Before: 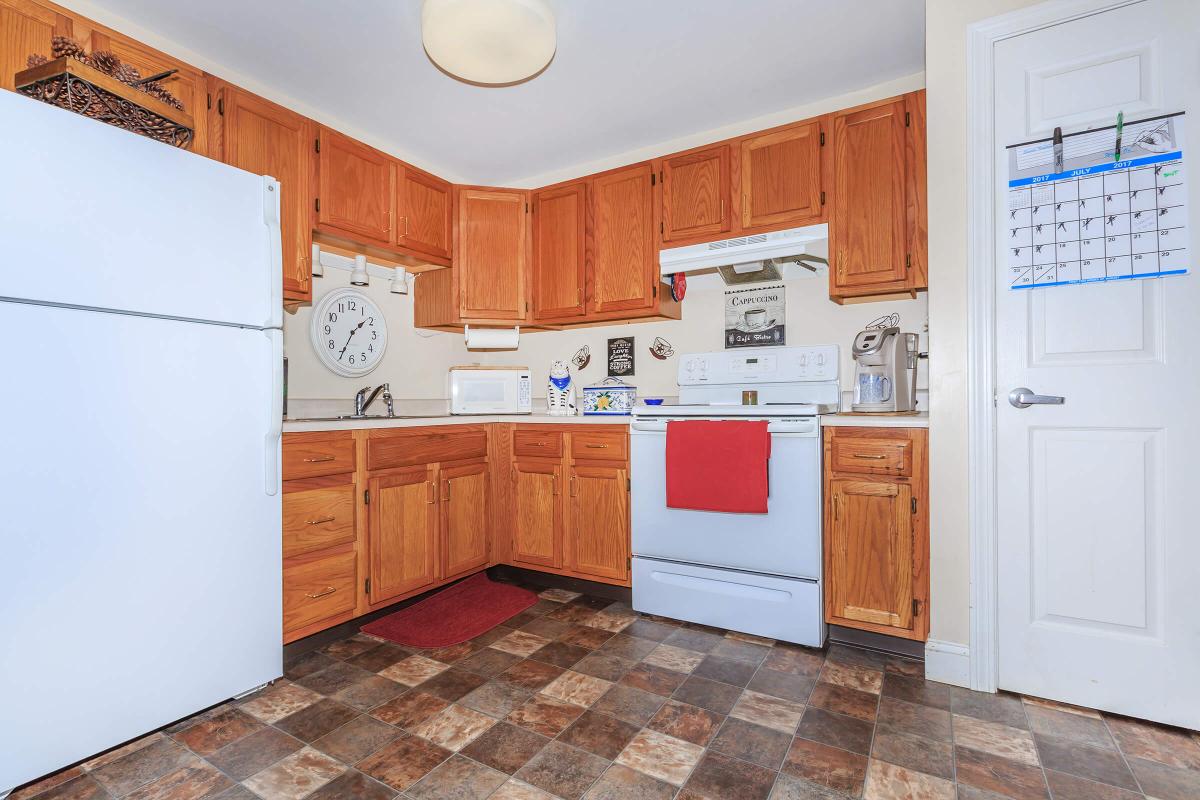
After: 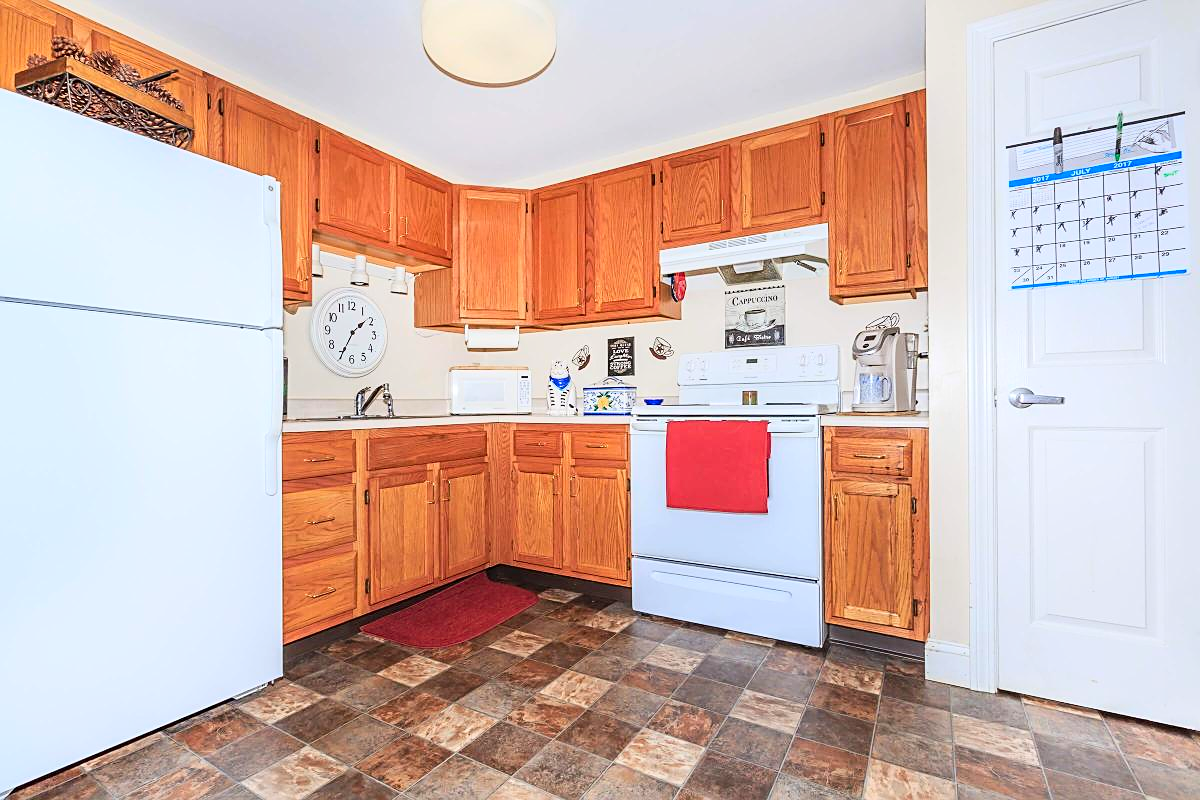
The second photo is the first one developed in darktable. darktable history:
contrast brightness saturation: contrast 0.203, brightness 0.168, saturation 0.216
sharpen: on, module defaults
